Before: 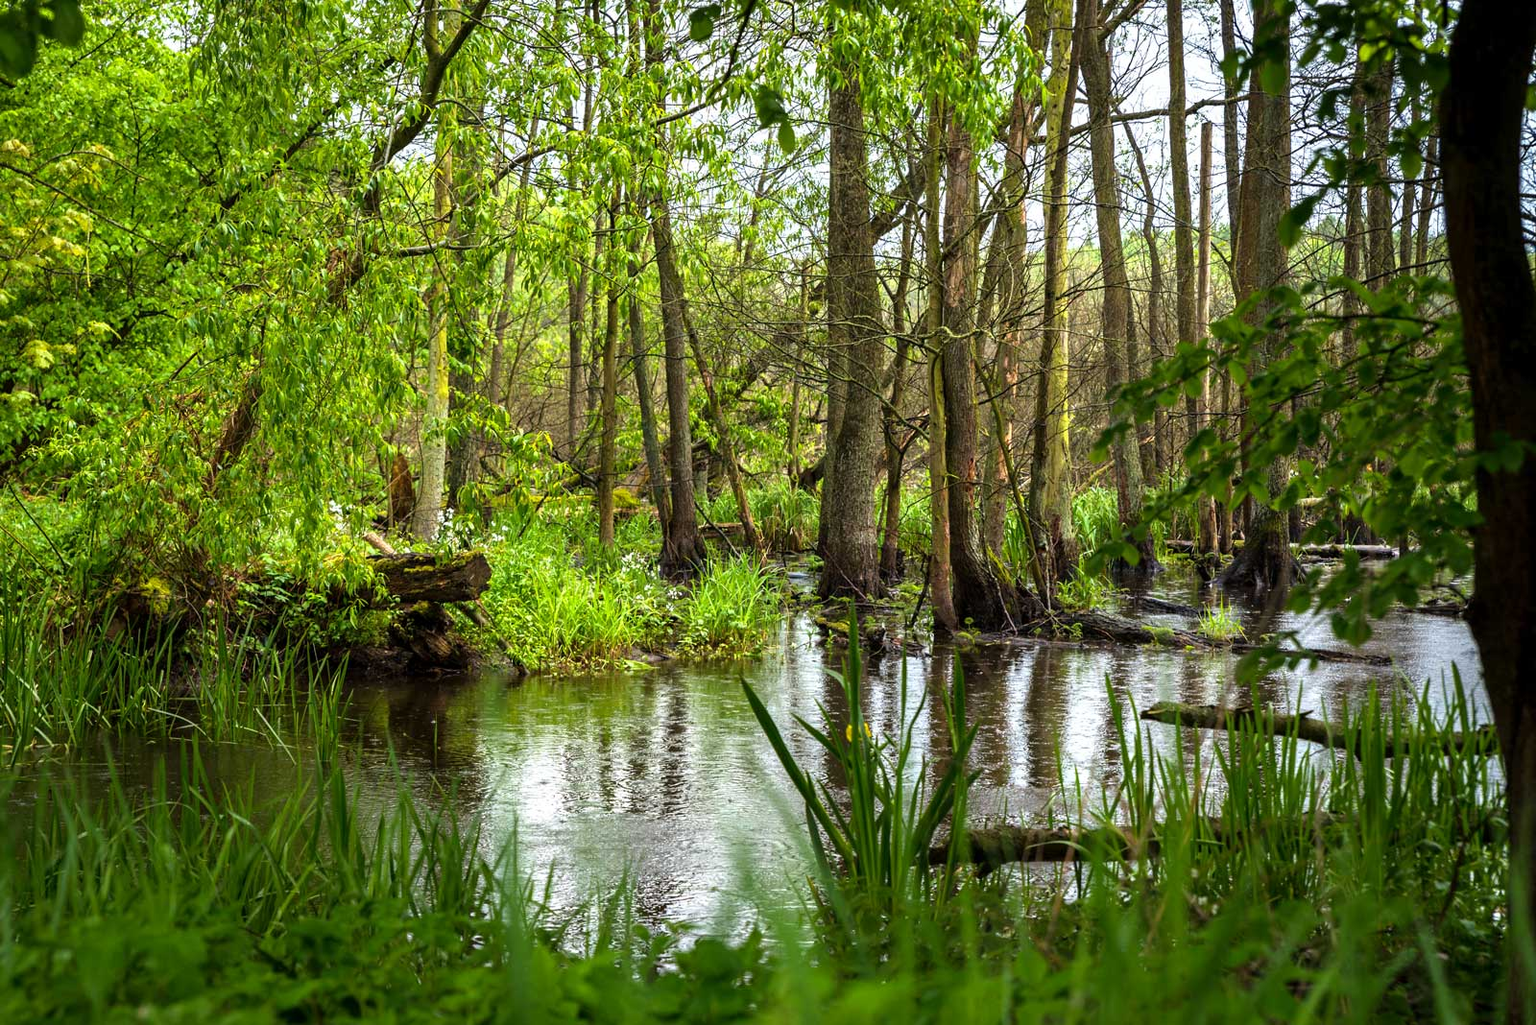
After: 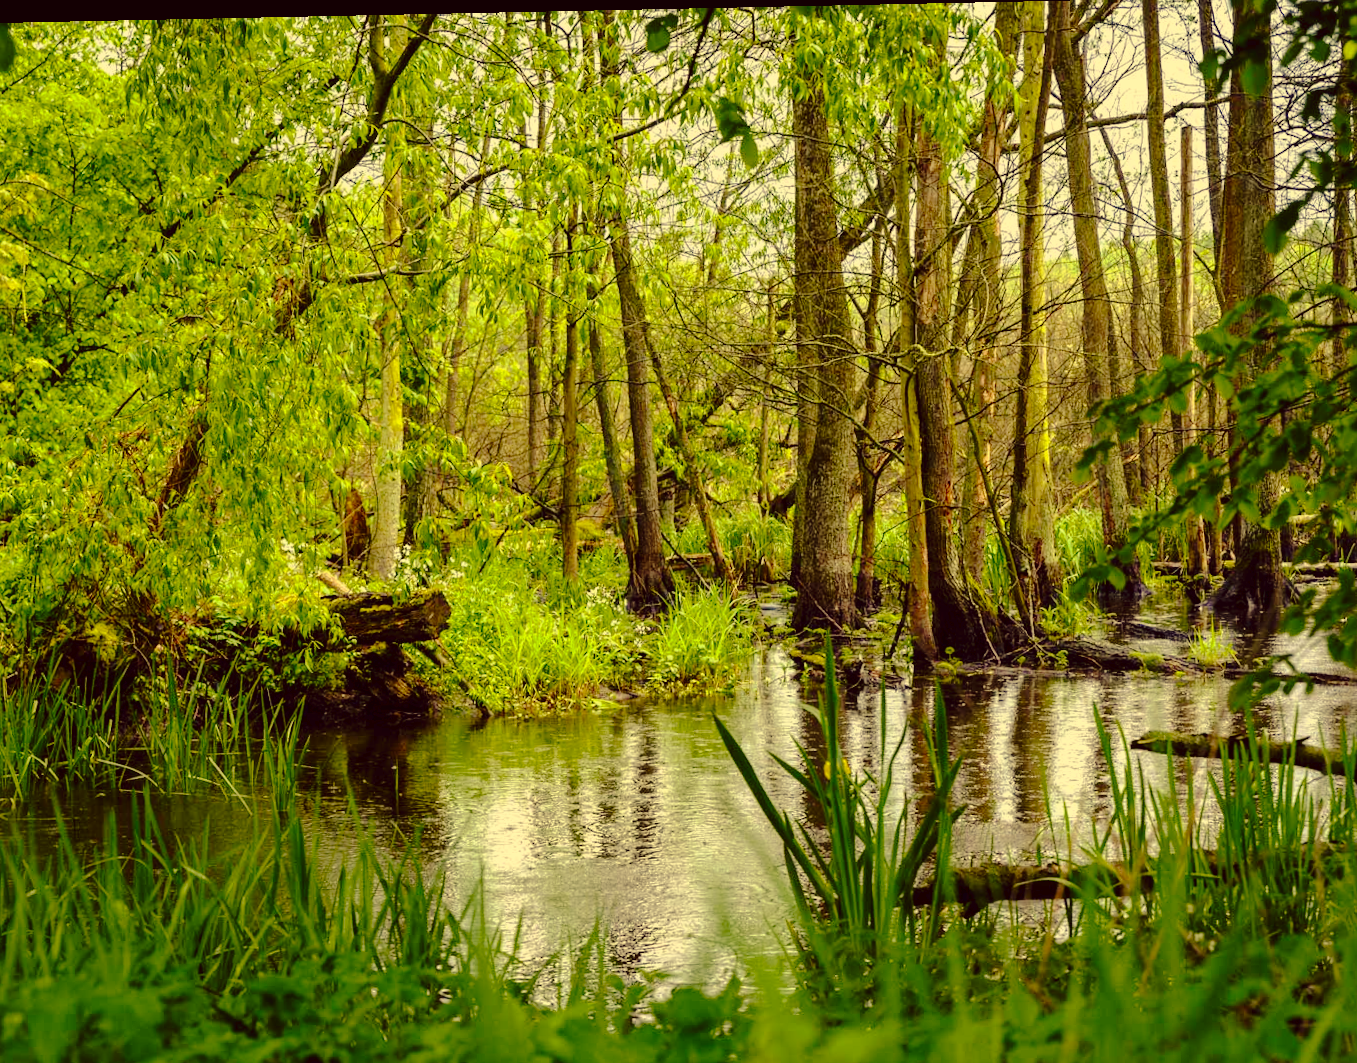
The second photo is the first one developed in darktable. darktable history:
tone curve: curves: ch0 [(0, 0) (0.003, 0.021) (0.011, 0.021) (0.025, 0.021) (0.044, 0.033) (0.069, 0.053) (0.1, 0.08) (0.136, 0.114) (0.177, 0.171) (0.224, 0.246) (0.277, 0.332) (0.335, 0.424) (0.399, 0.496) (0.468, 0.561) (0.543, 0.627) (0.623, 0.685) (0.709, 0.741) (0.801, 0.813) (0.898, 0.902) (1, 1)], preserve colors none
tone equalizer: edges refinement/feathering 500, mask exposure compensation -1.57 EV, preserve details no
crop and rotate: angle 1.2°, left 4.507%, top 0.78%, right 11.832%, bottom 2.669%
exposure: black level correction 0.001, exposure -0.124 EV, compensate exposure bias true, compensate highlight preservation false
color correction: highlights a* -0.491, highlights b* 39.64, shadows a* 9.59, shadows b* -0.854
